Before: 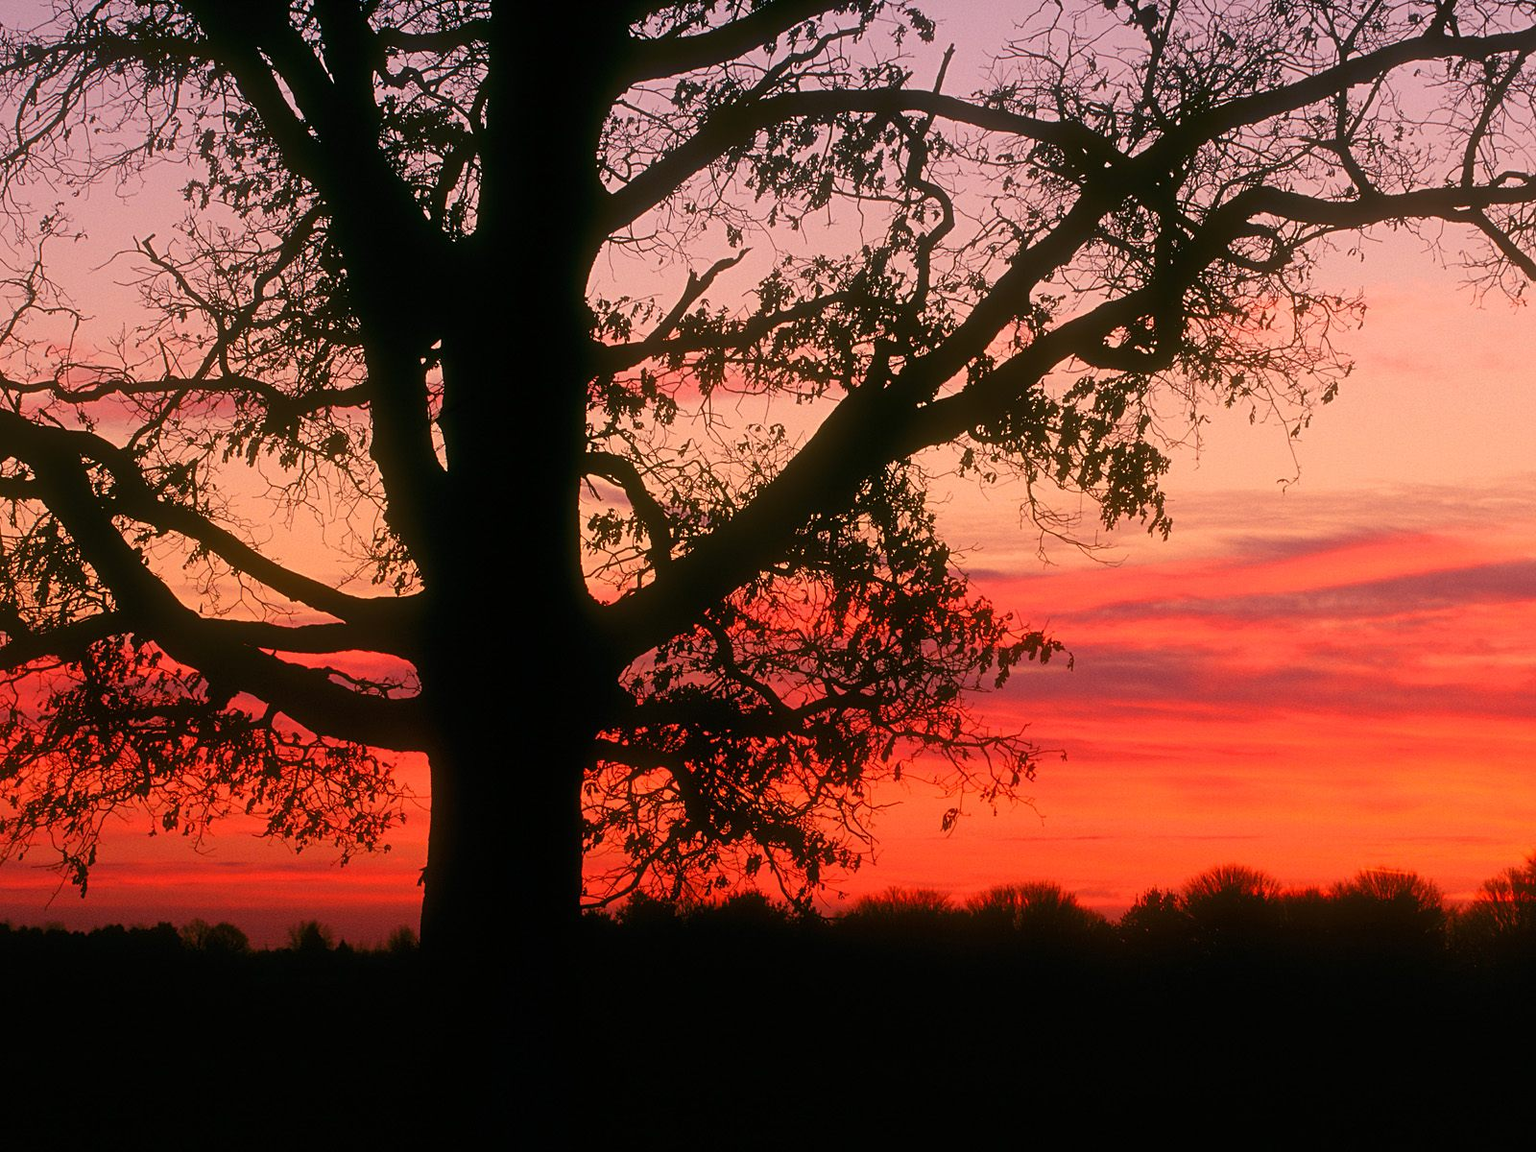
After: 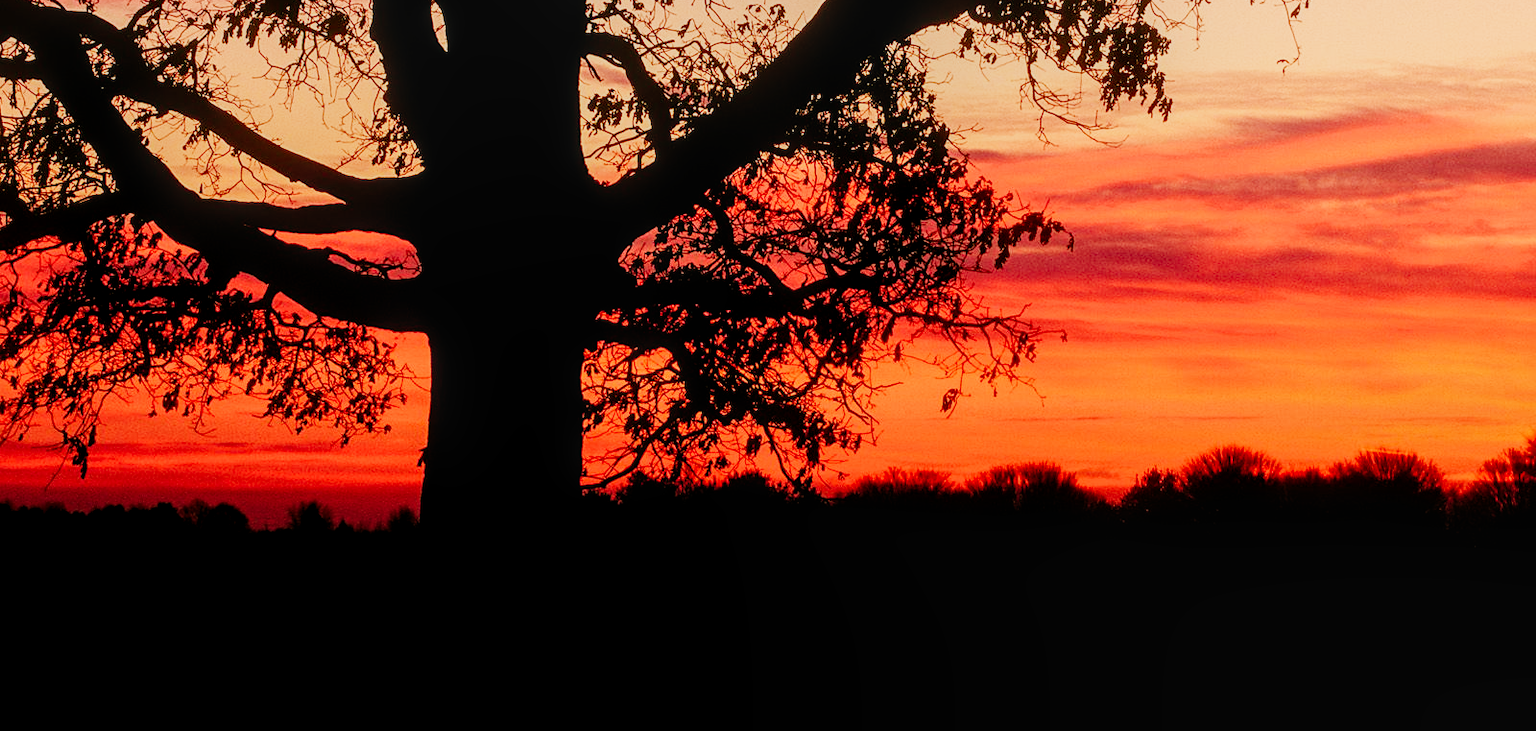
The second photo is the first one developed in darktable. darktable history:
local contrast: detail 130%
crop and rotate: top 36.435%
sigmoid: contrast 1.81, skew -0.21, preserve hue 0%, red attenuation 0.1, red rotation 0.035, green attenuation 0.1, green rotation -0.017, blue attenuation 0.15, blue rotation -0.052, base primaries Rec2020
white balance: red 1.029, blue 0.92
exposure: black level correction 0.003, exposure 0.383 EV, compensate highlight preservation false
